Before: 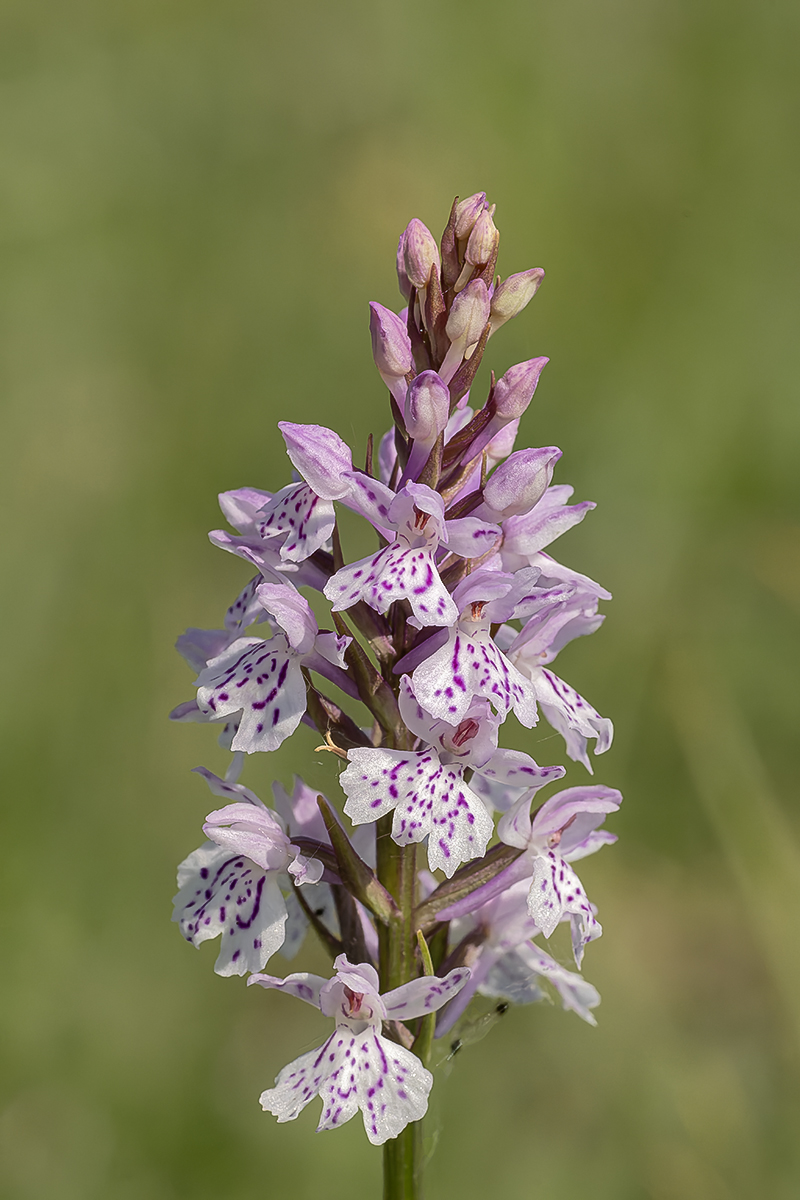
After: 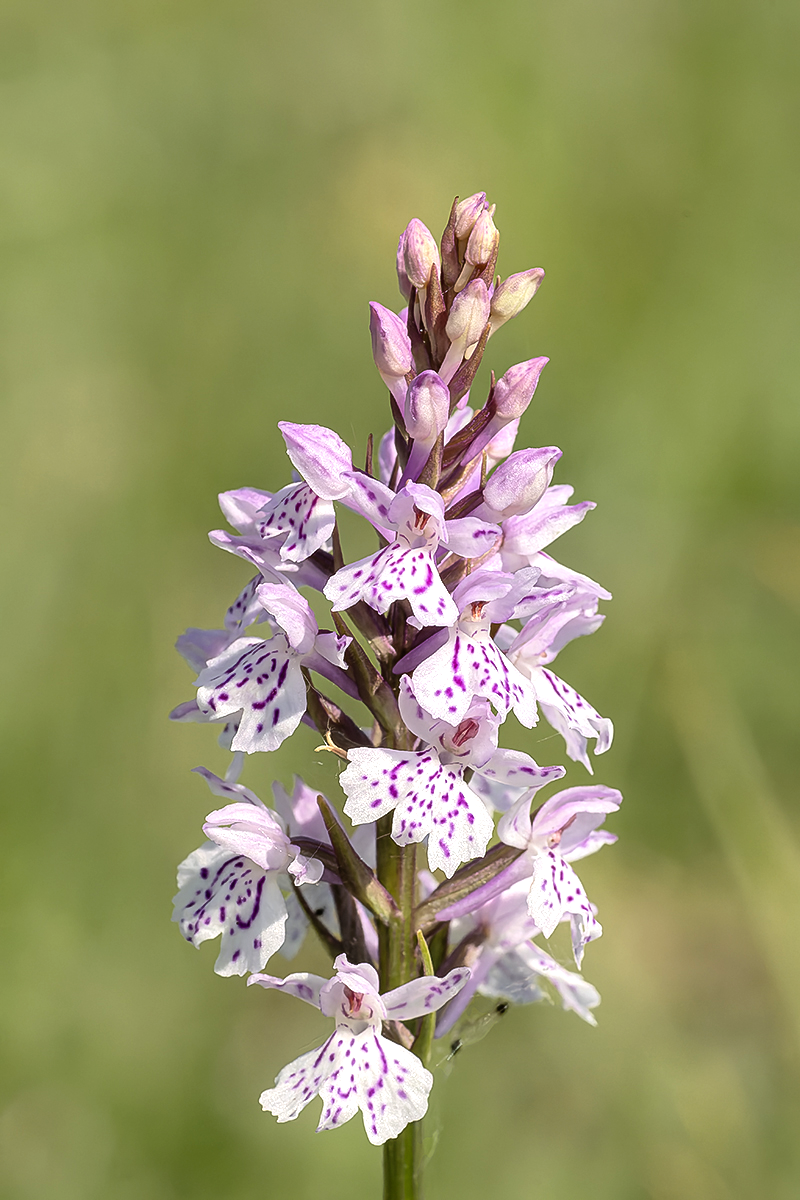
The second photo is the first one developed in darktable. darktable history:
tone equalizer: -8 EV -0.726 EV, -7 EV -0.706 EV, -6 EV -0.635 EV, -5 EV -0.381 EV, -3 EV 0.401 EV, -2 EV 0.6 EV, -1 EV 0.694 EV, +0 EV 0.726 EV
